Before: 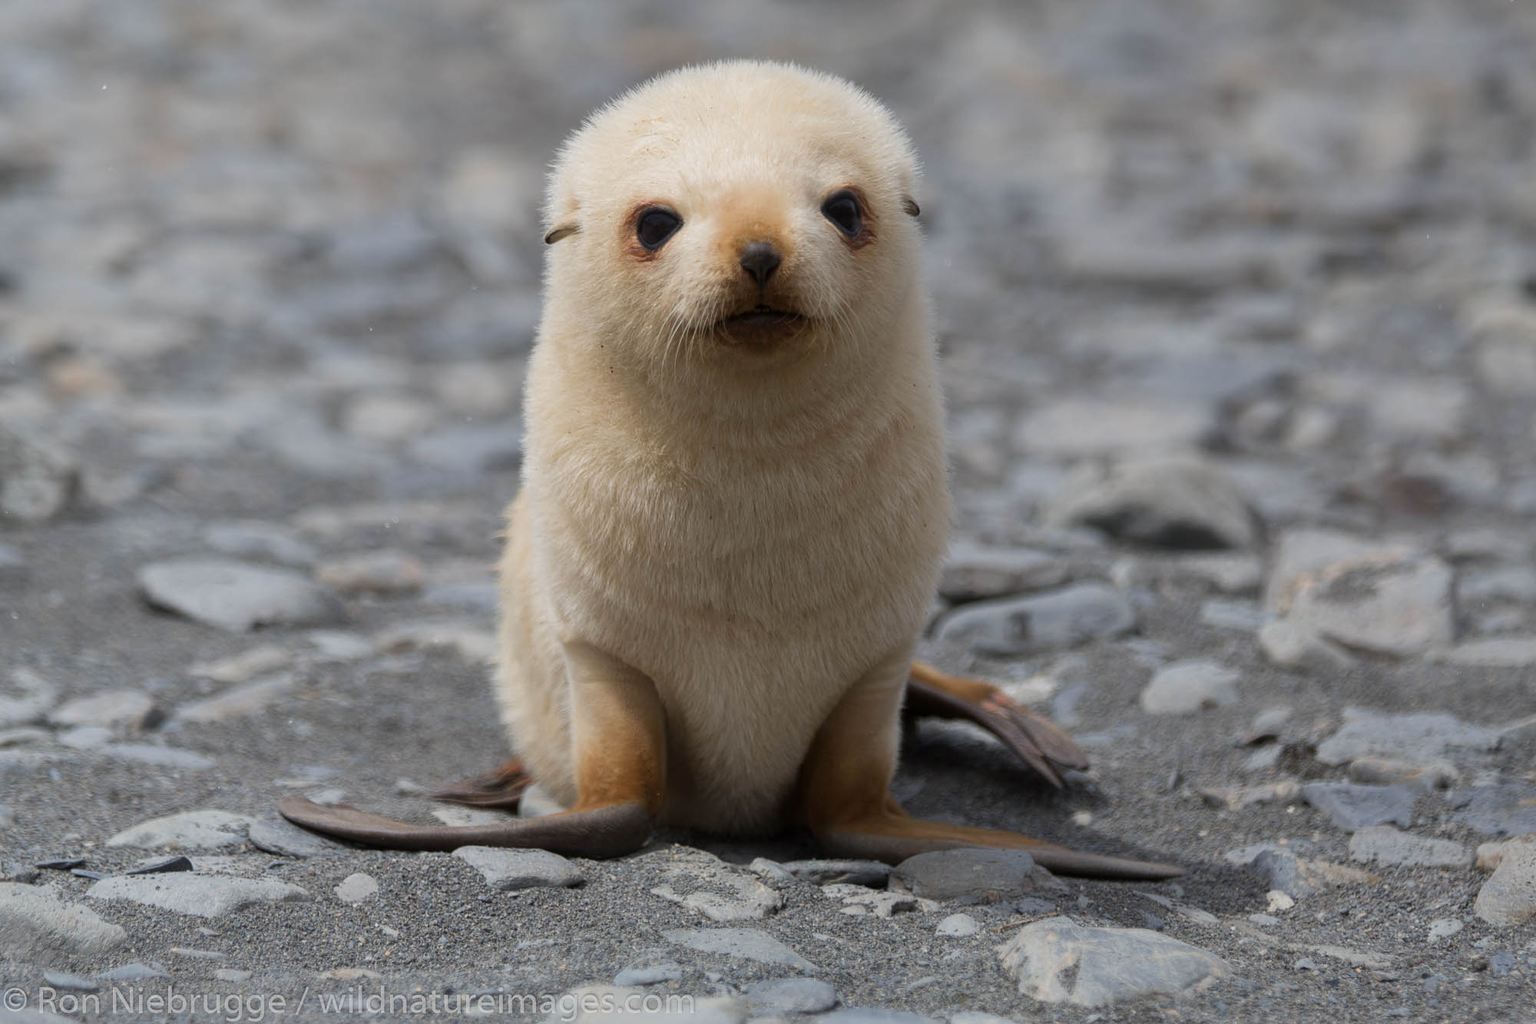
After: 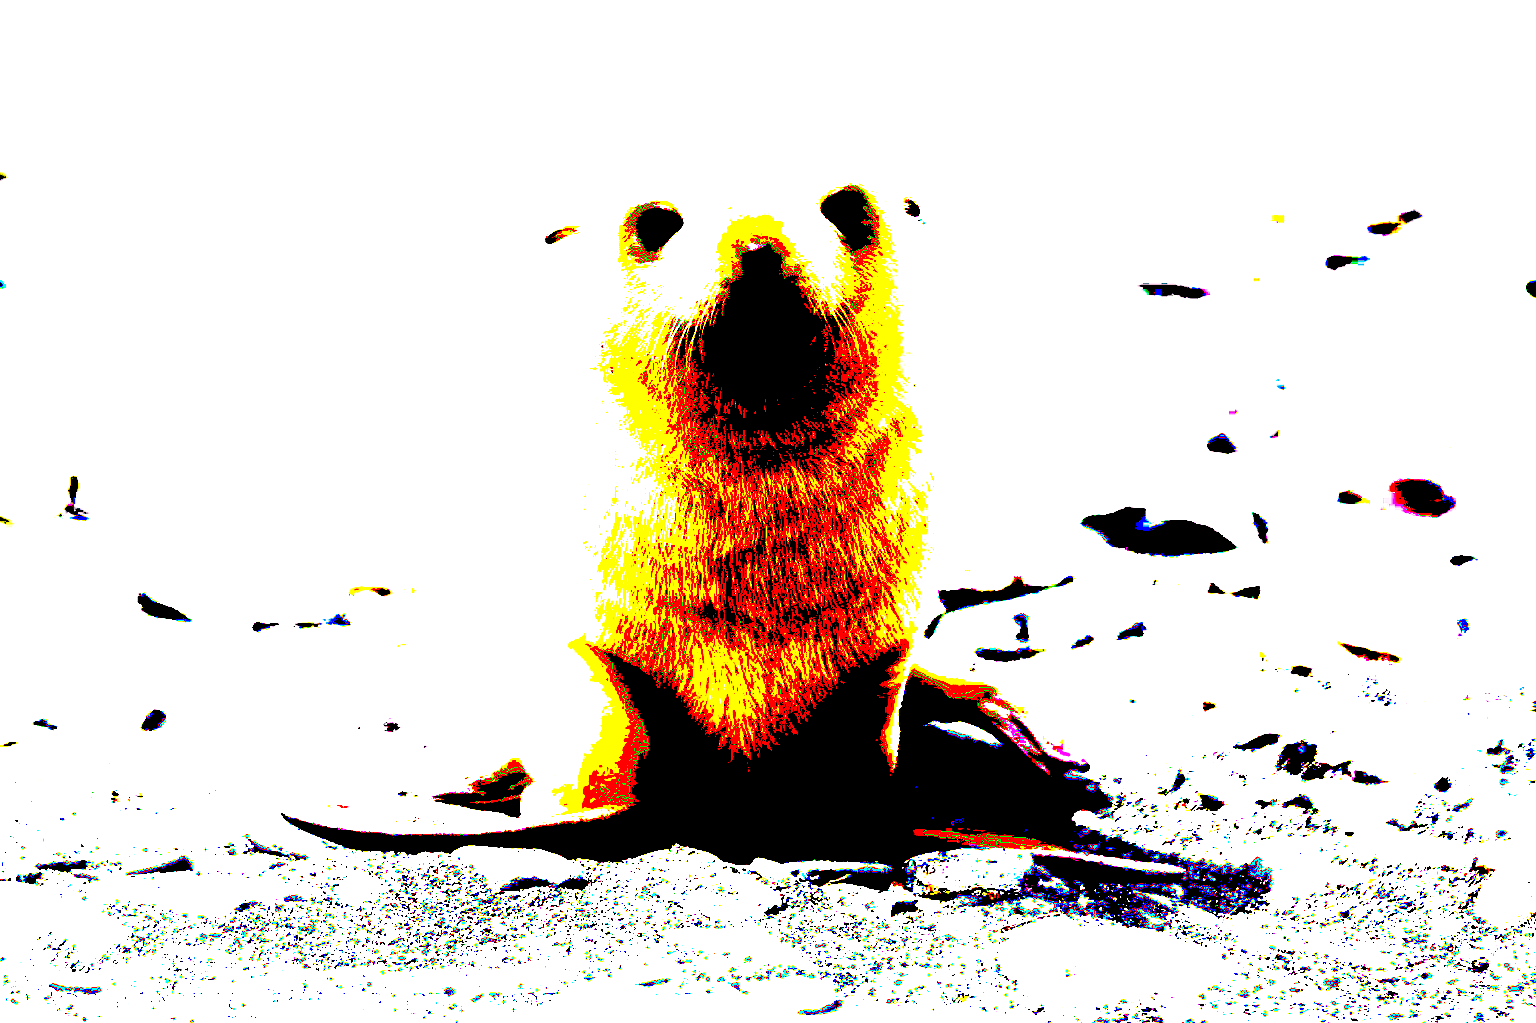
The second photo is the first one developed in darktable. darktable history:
color correction: highlights a* 16.73, highlights b* 0.287, shadows a* -14.79, shadows b* -14.11, saturation 1.47
exposure: black level correction 0.099, exposure 2.958 EV, compensate exposure bias true, compensate highlight preservation false
